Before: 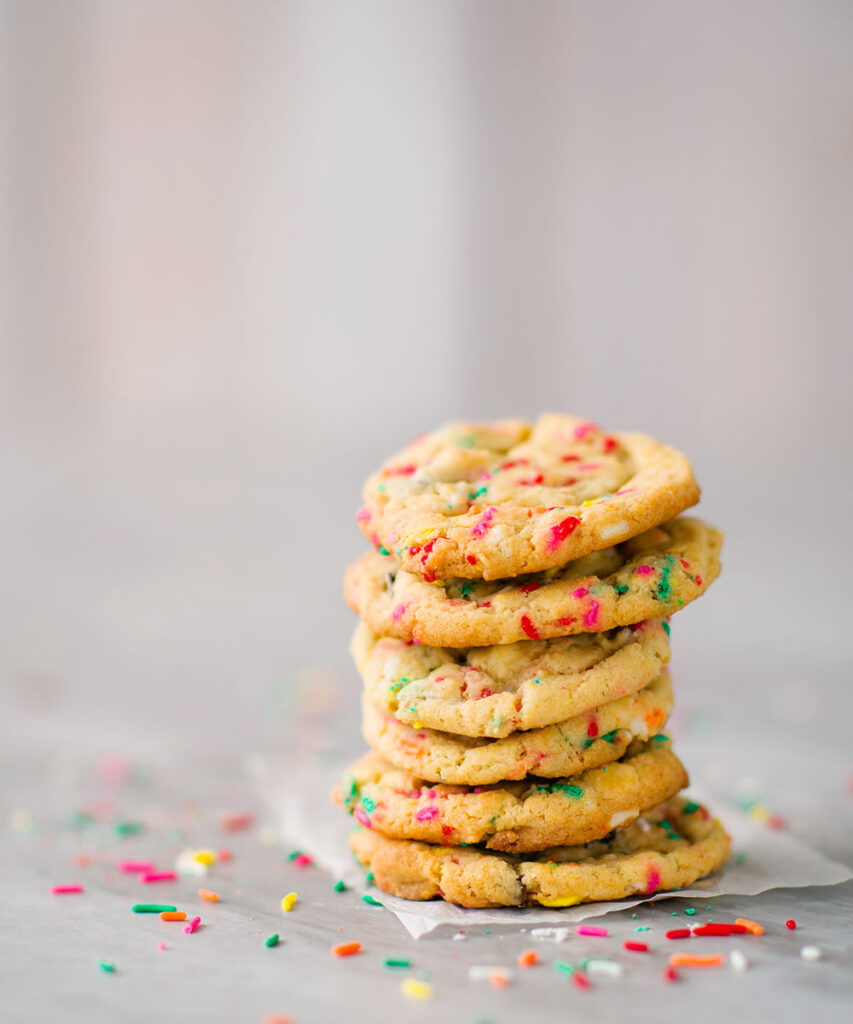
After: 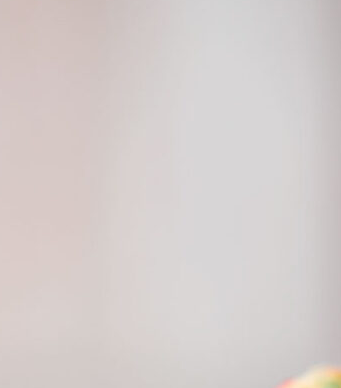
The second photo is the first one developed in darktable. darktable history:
crop: left 15.744%, top 5.462%, right 44.175%, bottom 56.578%
